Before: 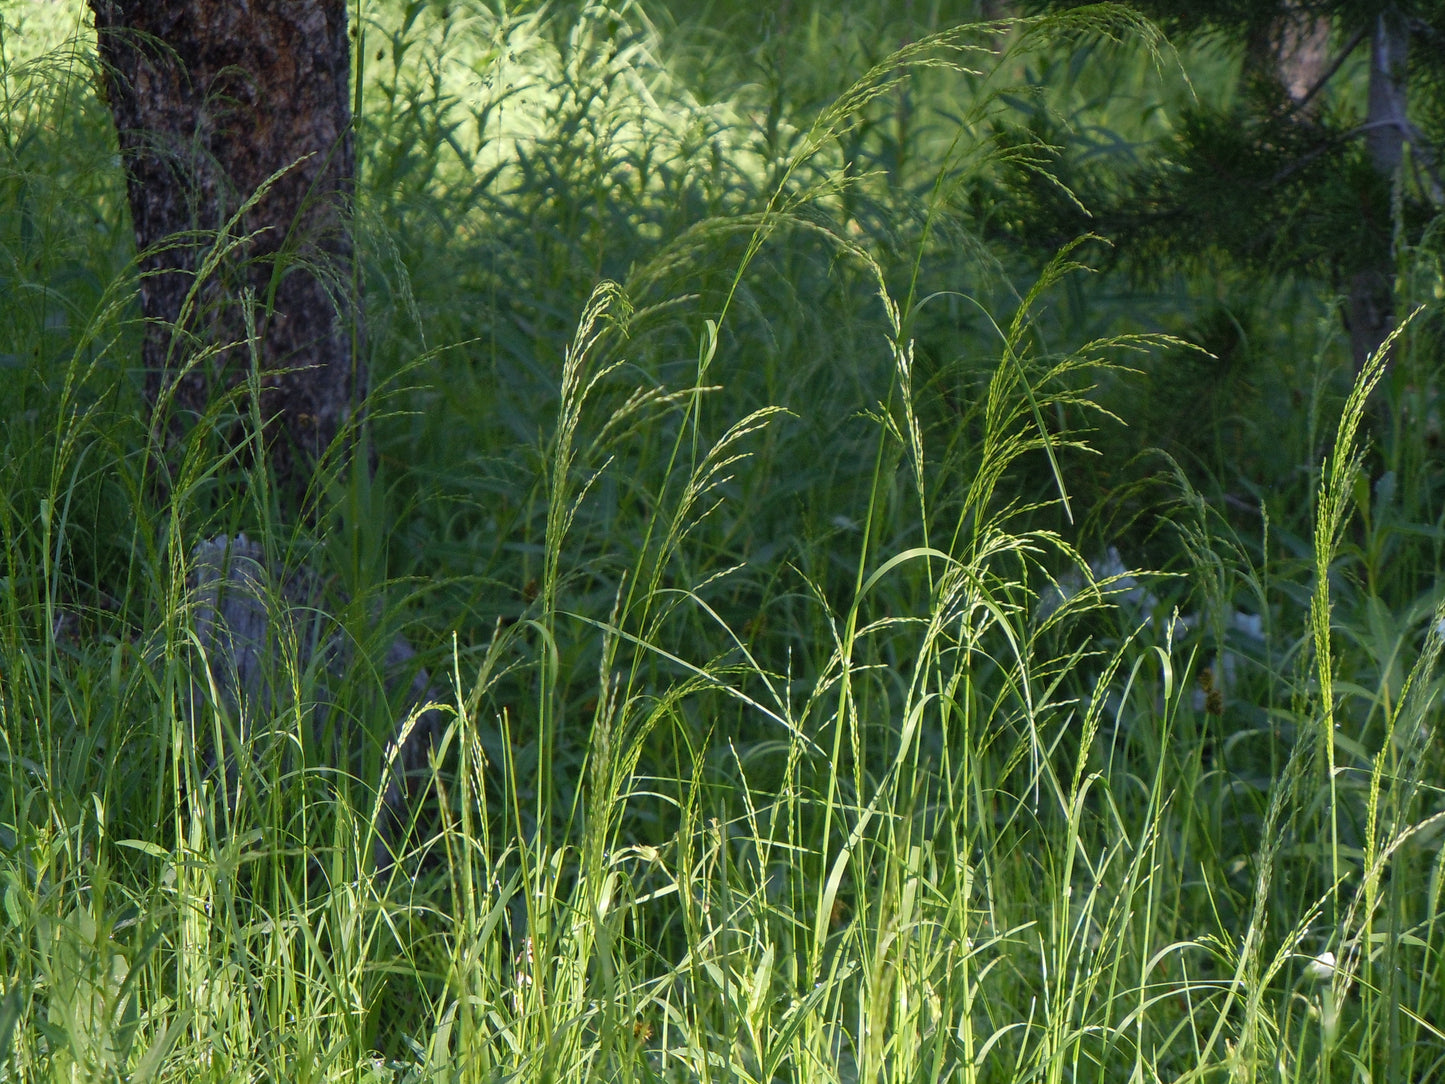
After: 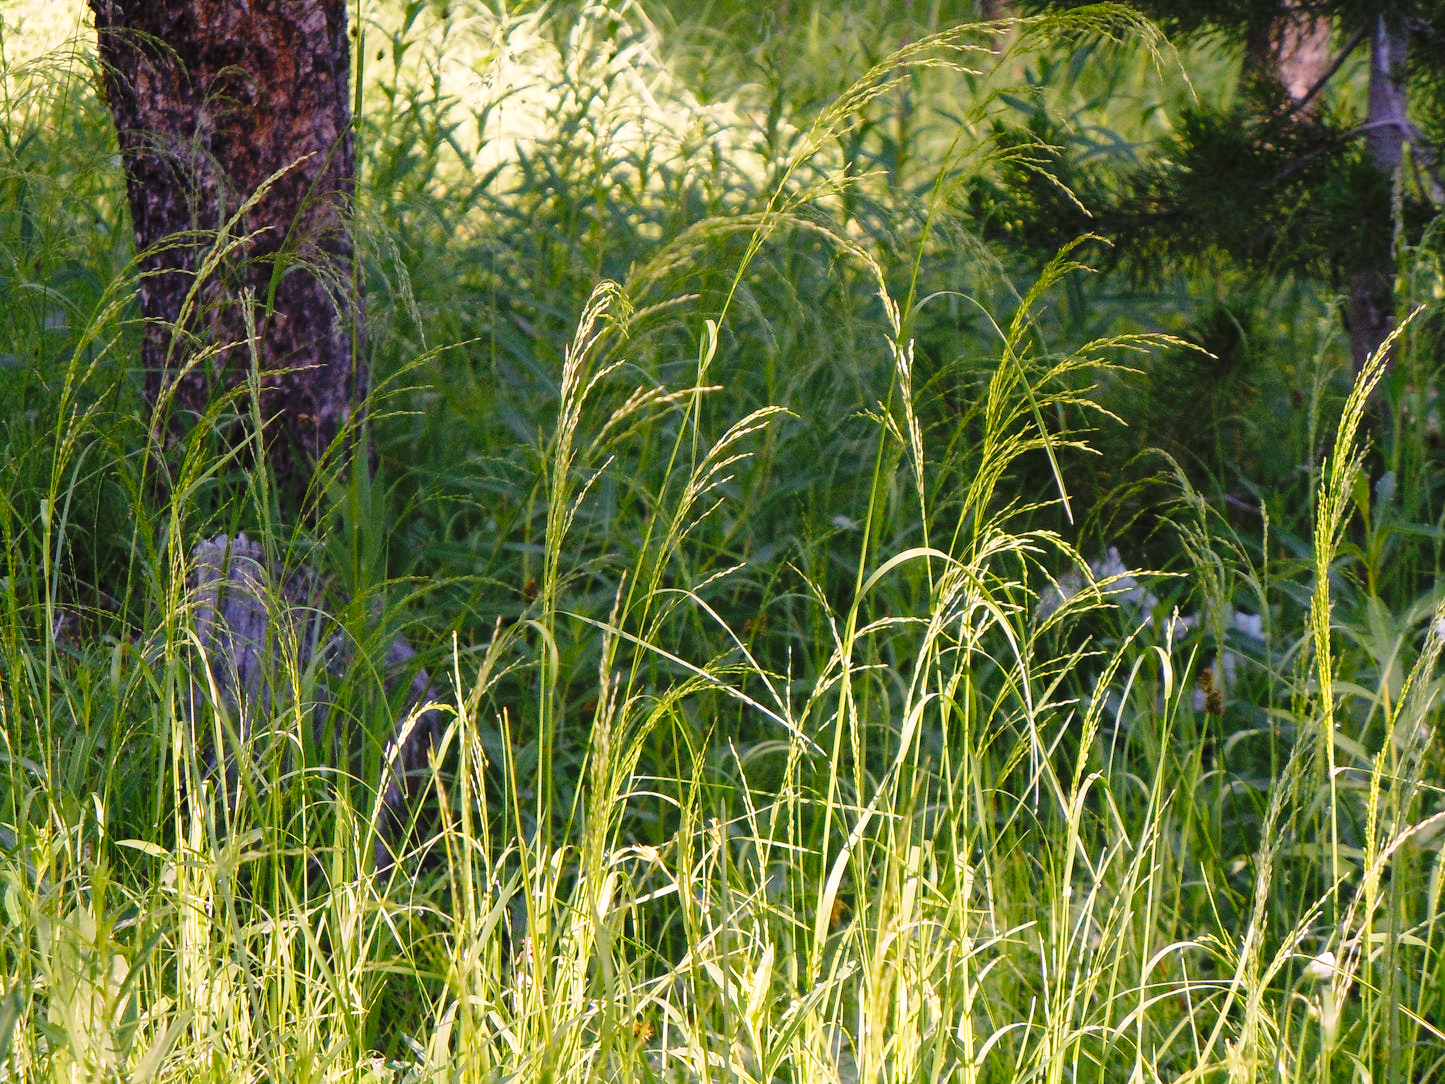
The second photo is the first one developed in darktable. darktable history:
color calibration: x 0.329, y 0.345, temperature 5633 K
base curve: curves: ch0 [(0, 0) (0.028, 0.03) (0.121, 0.232) (0.46, 0.748) (0.859, 0.968) (1, 1)], preserve colors none
white balance: red 1.188, blue 1.11
shadows and highlights: shadows 25, highlights -25
